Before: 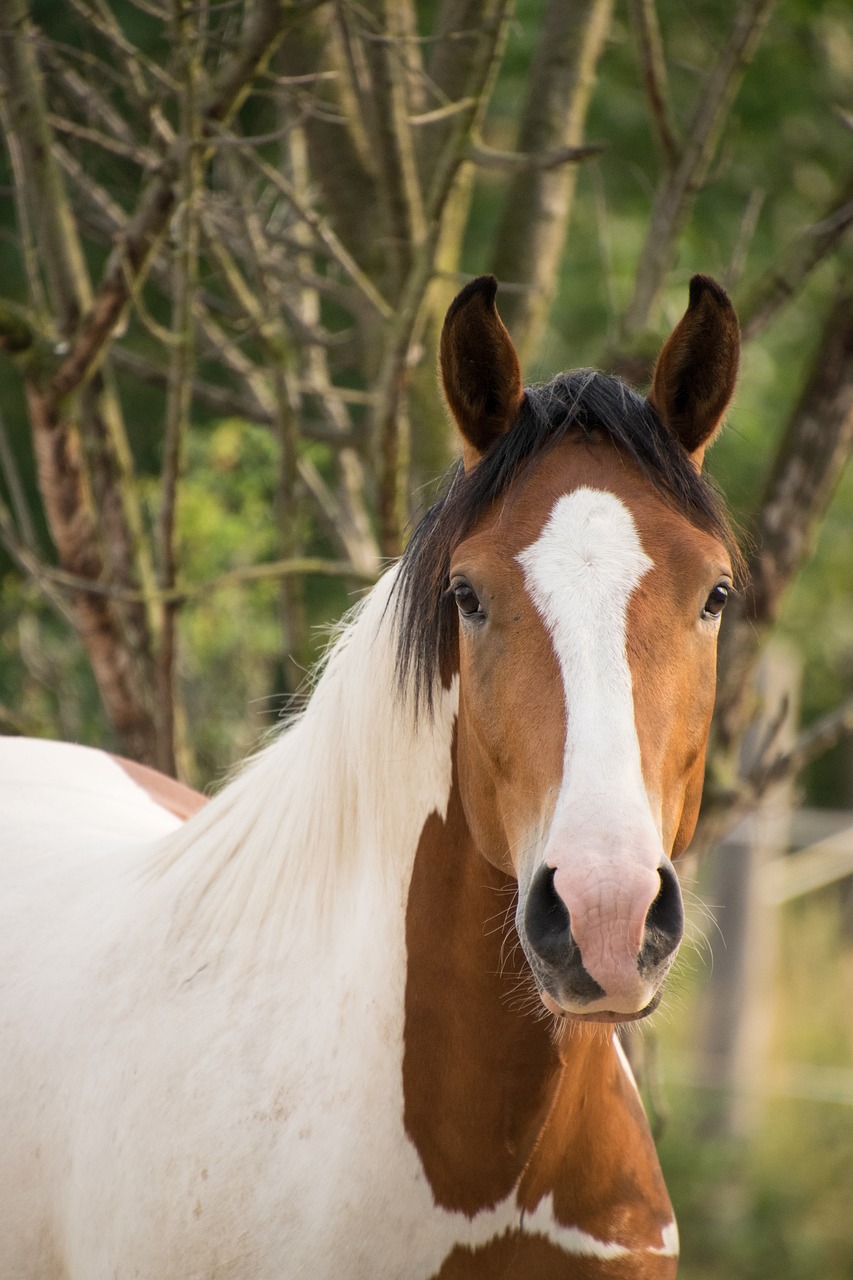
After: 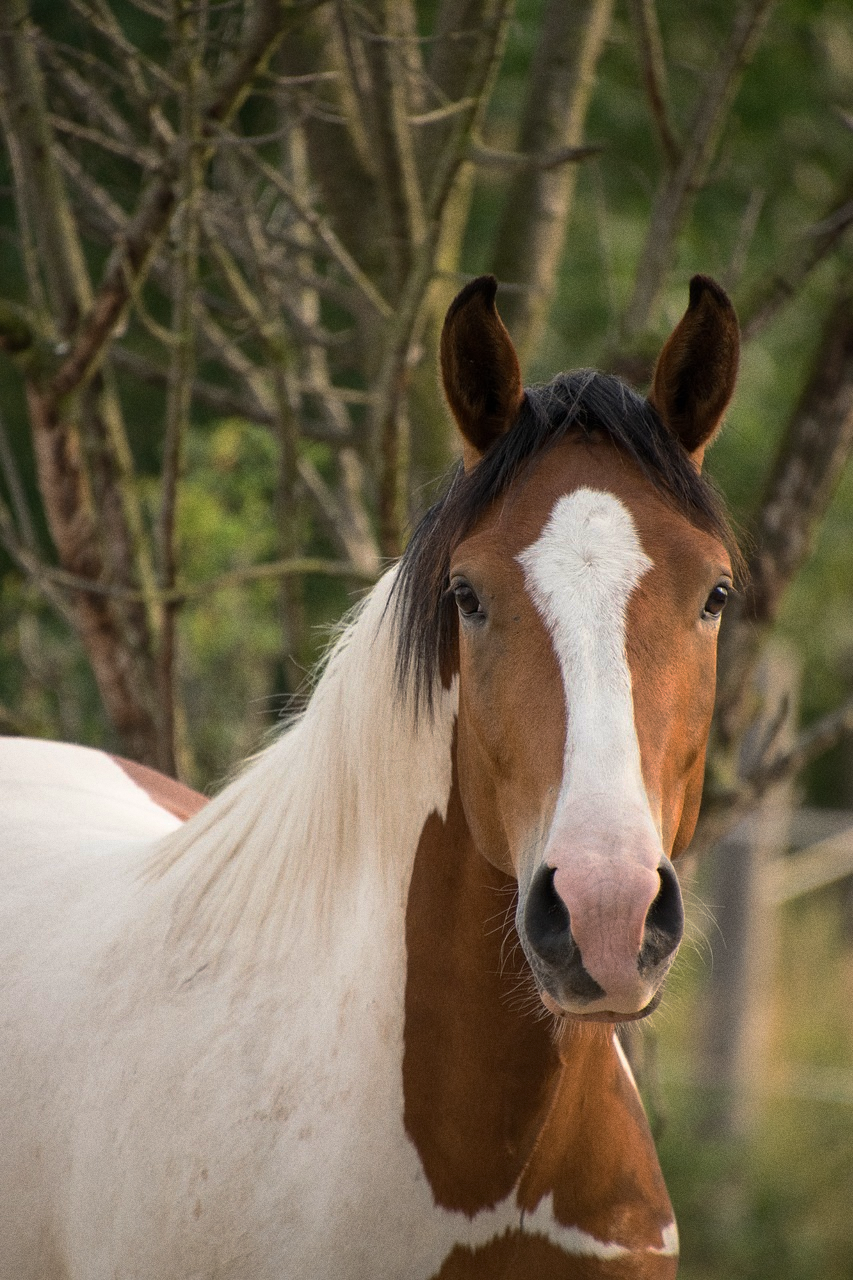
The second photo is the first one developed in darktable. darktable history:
base curve: curves: ch0 [(0, 0) (0.595, 0.418) (1, 1)], preserve colors none
grain: coarseness 0.47 ISO
